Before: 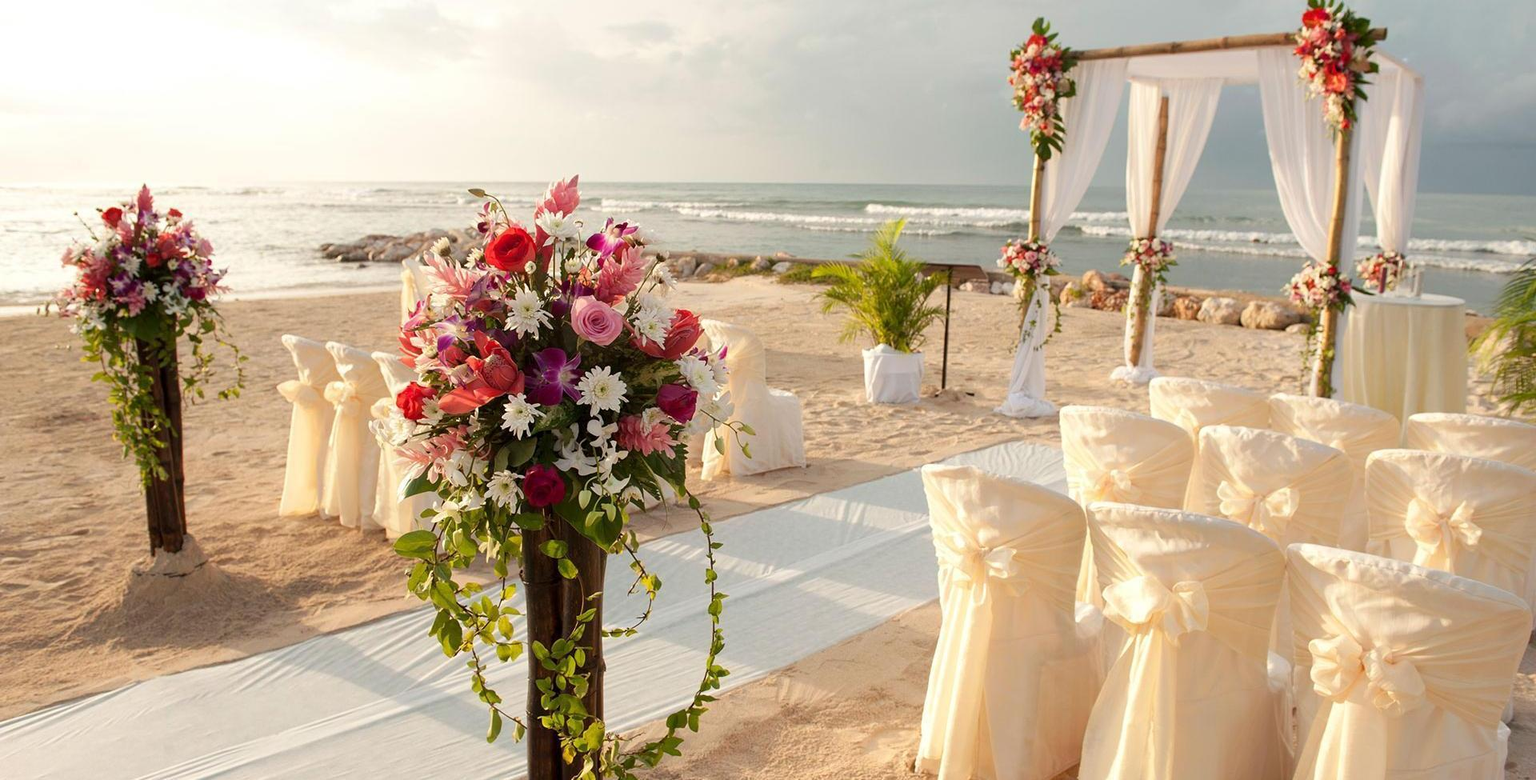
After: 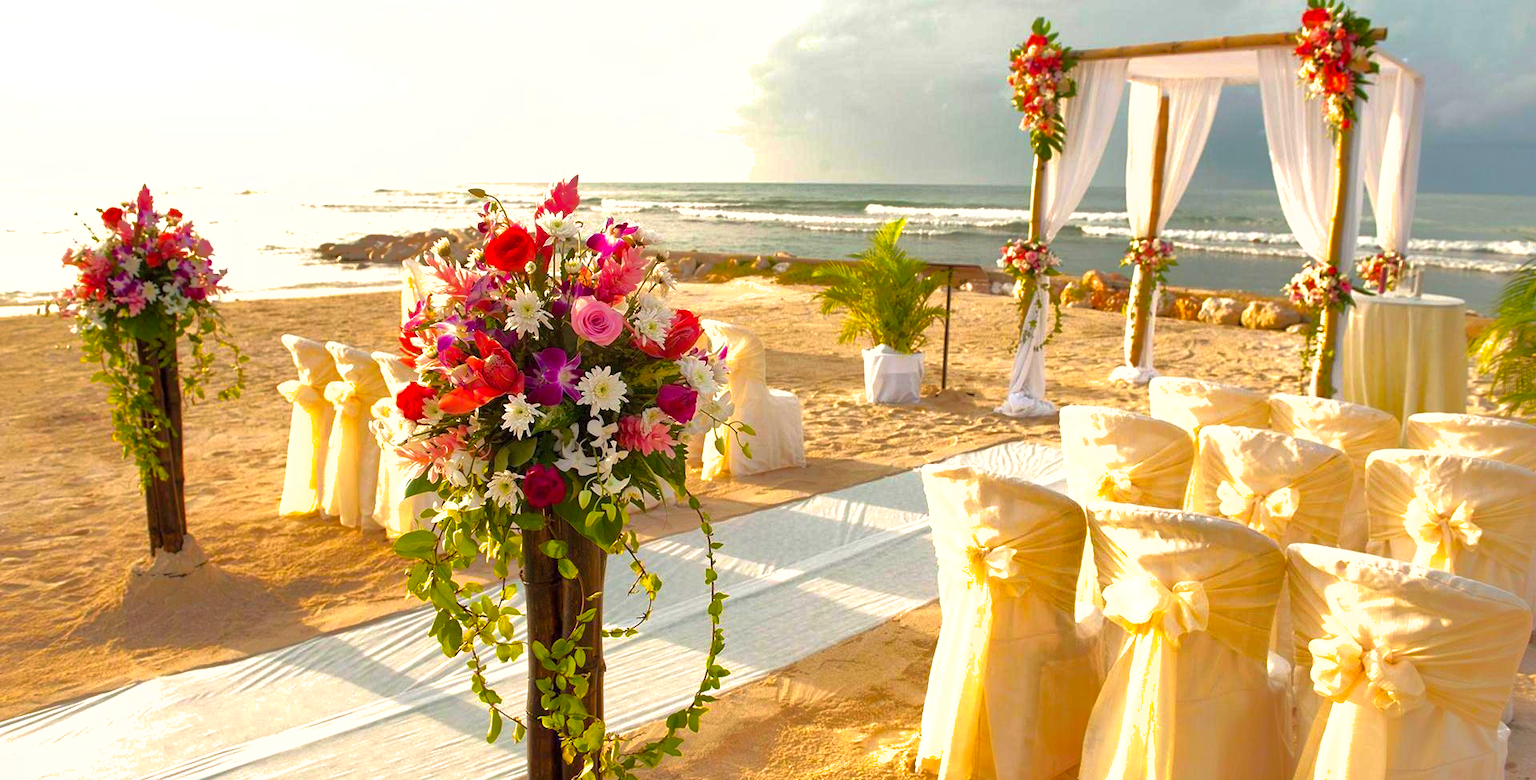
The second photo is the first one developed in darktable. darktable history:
color balance rgb: shadows lift › hue 85.06°, linear chroma grading › global chroma 15.021%, perceptual saturation grading › global saturation 19.89%, global vibrance 20%
shadows and highlights: shadows 39.81, highlights -59.94
exposure: exposure 0.566 EV, compensate exposure bias true, compensate highlight preservation false
